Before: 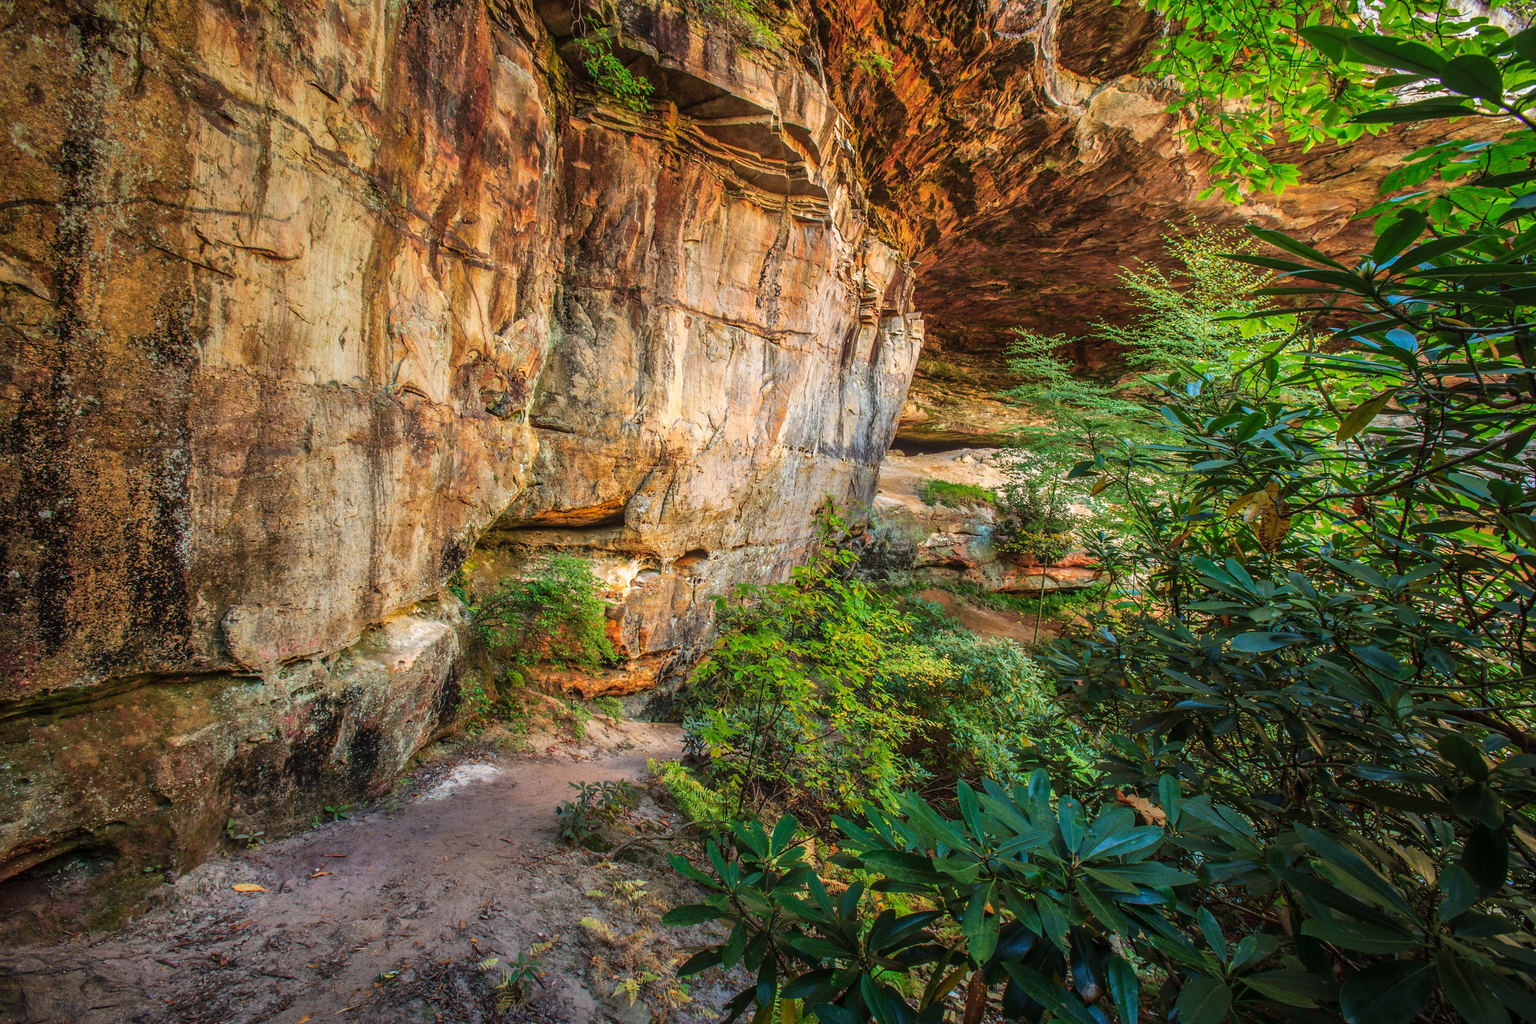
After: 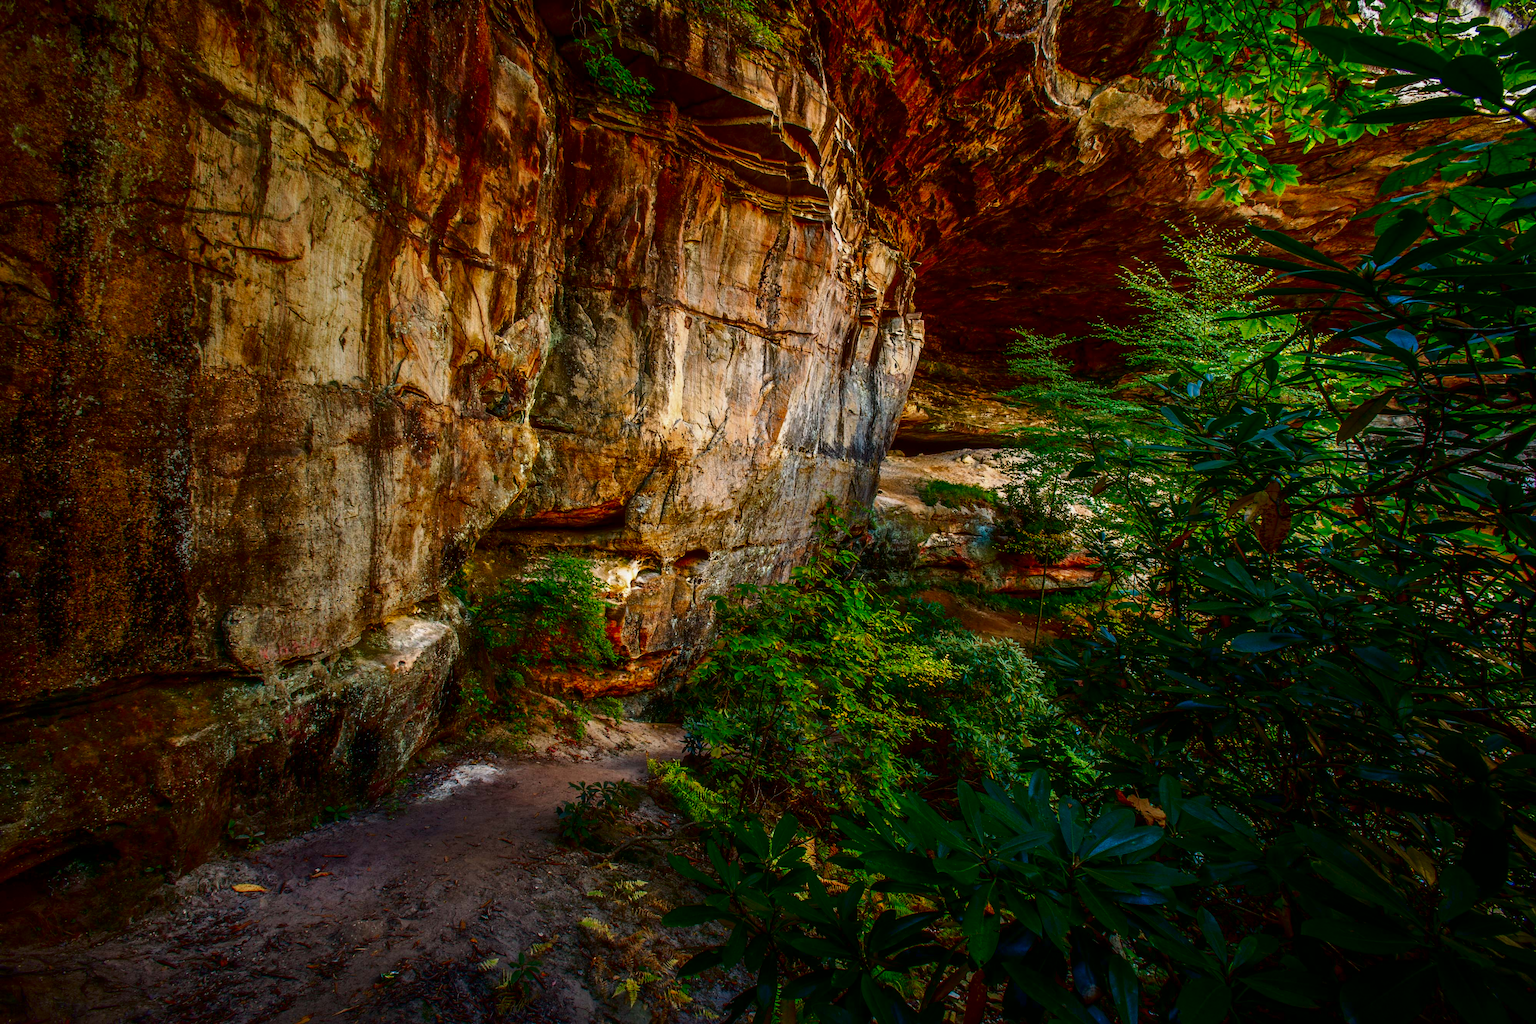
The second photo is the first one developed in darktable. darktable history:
contrast brightness saturation: contrast 0.093, brightness -0.574, saturation 0.173
